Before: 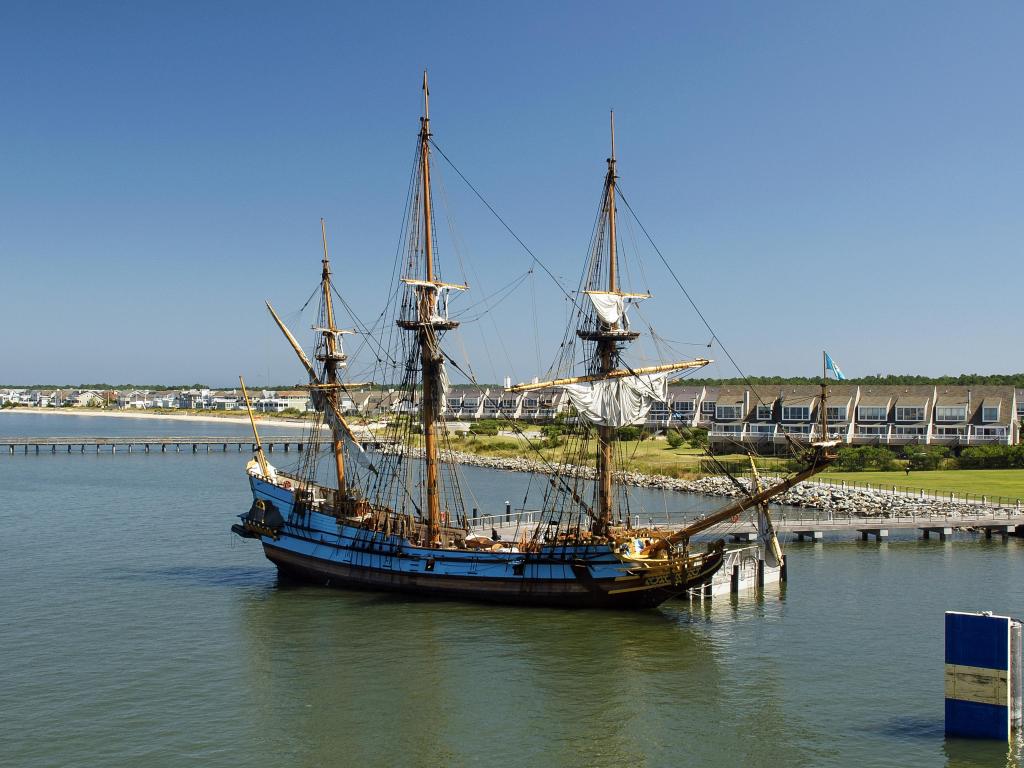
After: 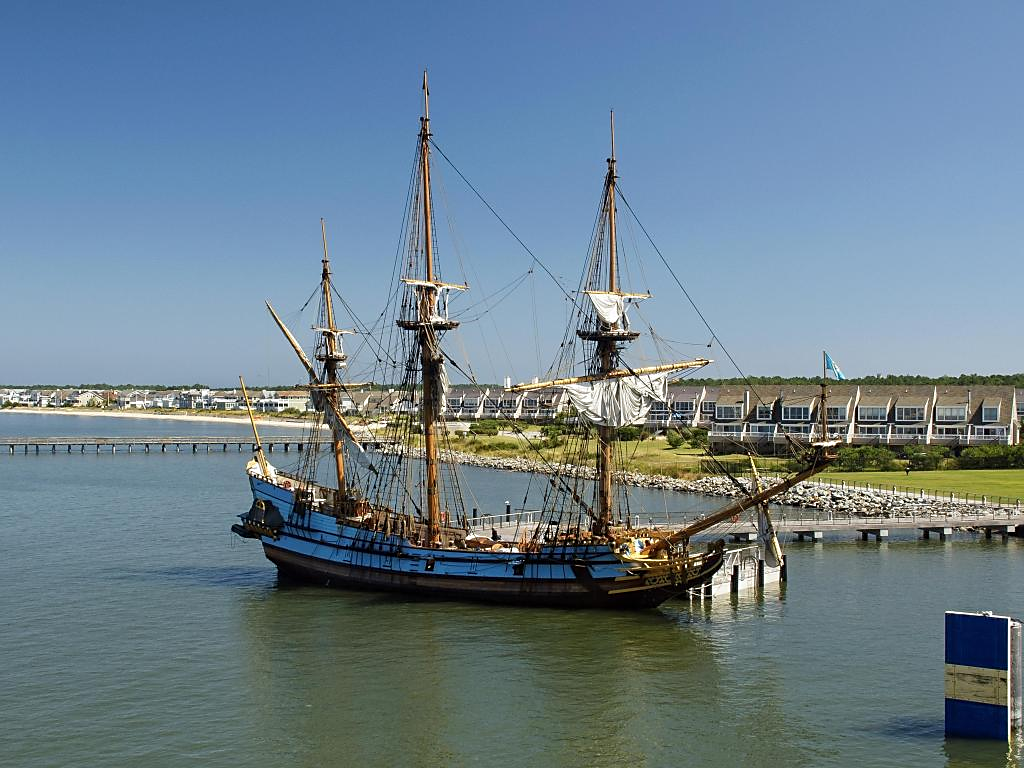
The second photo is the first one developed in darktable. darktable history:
sharpen: radius 1.882, amount 0.412, threshold 1.518
